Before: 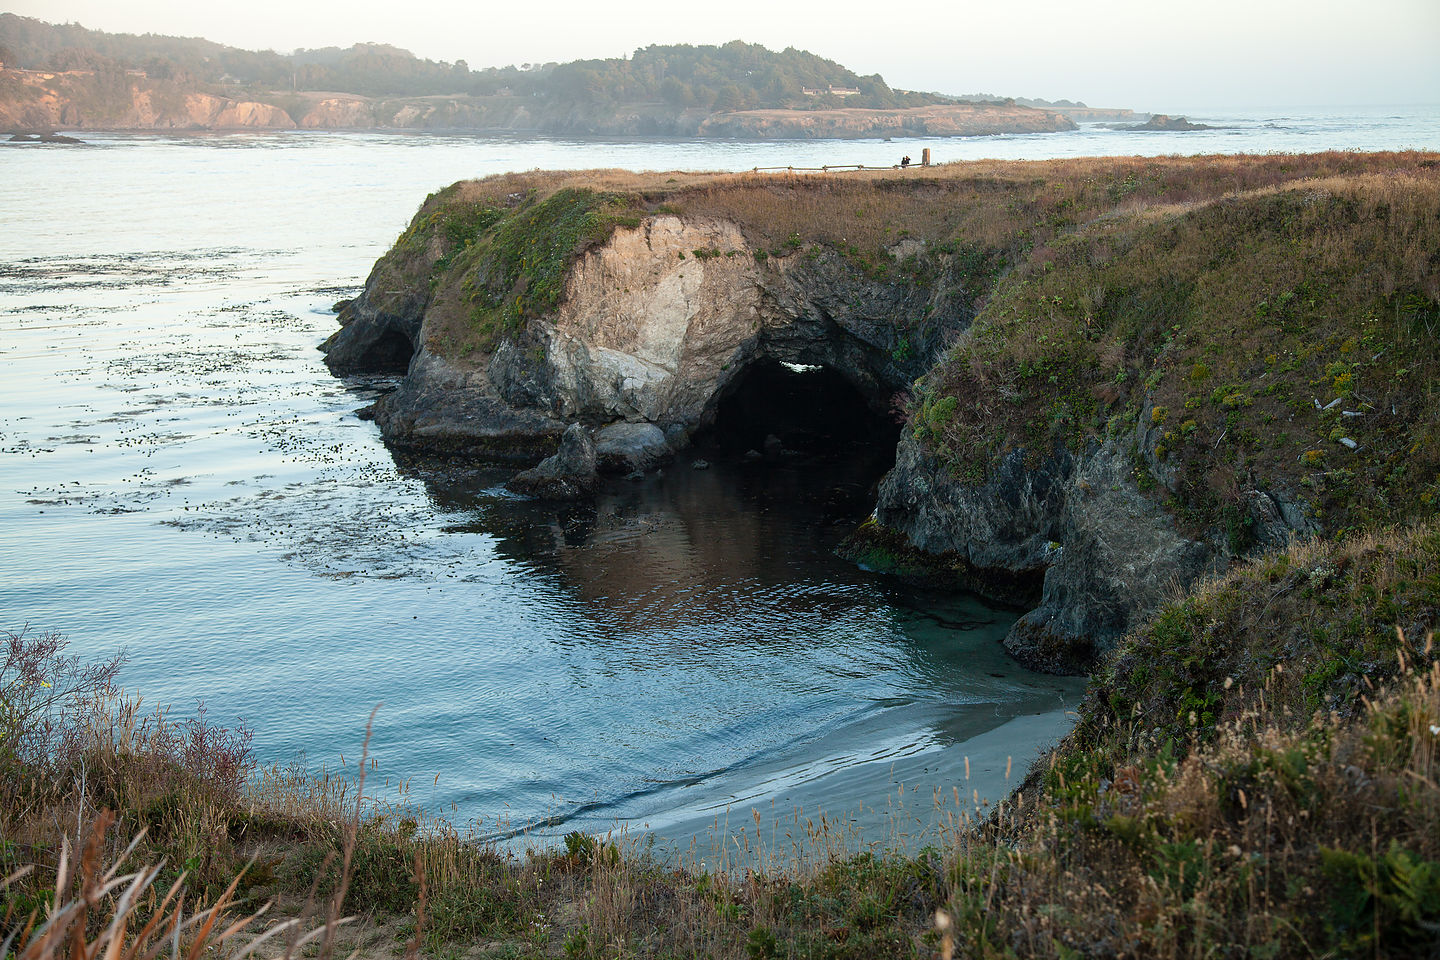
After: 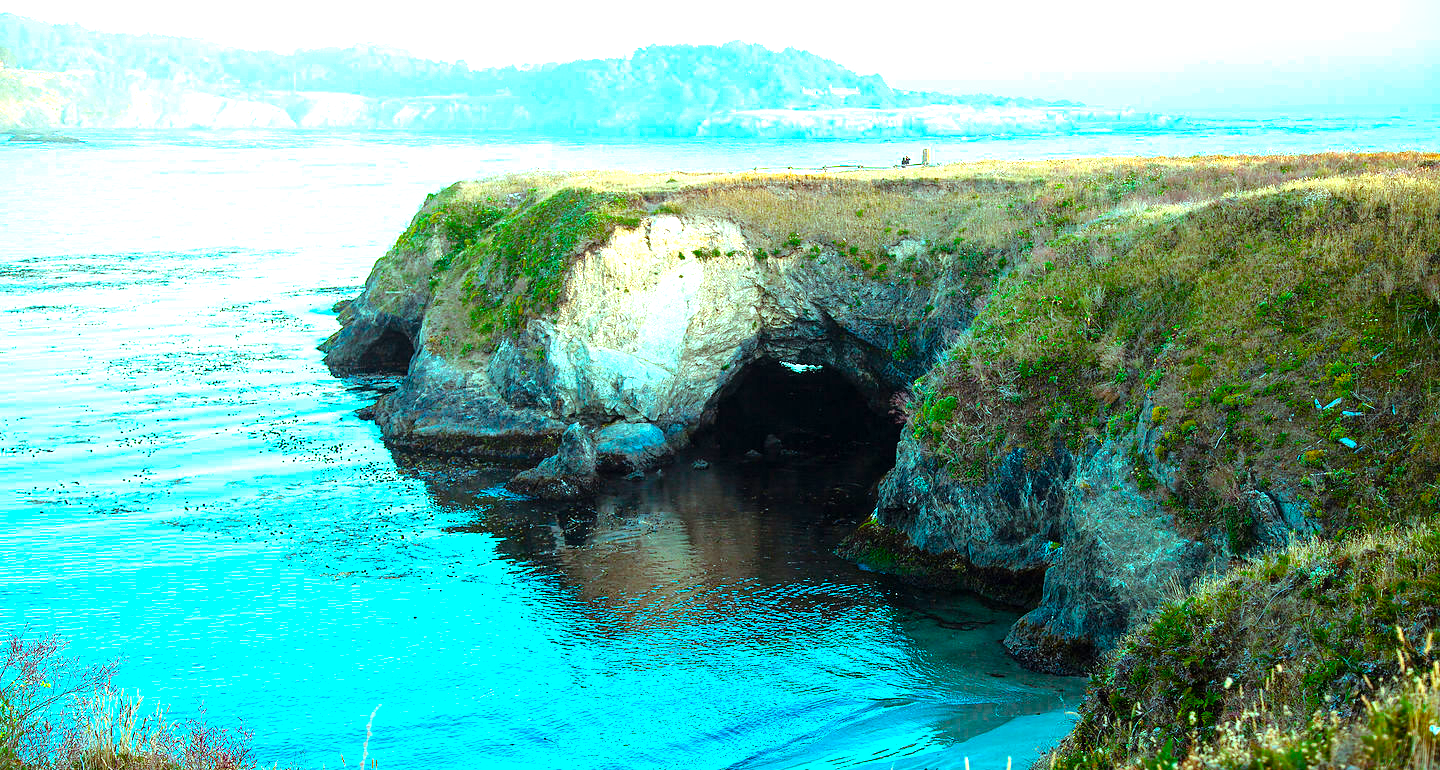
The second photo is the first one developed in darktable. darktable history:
crop: bottom 19.715%
tone equalizer: -8 EV -0.712 EV, -7 EV -0.703 EV, -6 EV -0.568 EV, -5 EV -0.368 EV, -3 EV 0.404 EV, -2 EV 0.6 EV, -1 EV 0.699 EV, +0 EV 0.75 EV, mask exposure compensation -0.513 EV
color balance rgb: highlights gain › chroma 5.327%, highlights gain › hue 196.08°, perceptual saturation grading › global saturation 39.181%, global vibrance 16.418%, saturation formula JzAzBz (2021)
exposure: black level correction 0, exposure 1.184 EV, compensate highlight preservation false
color zones: curves: ch1 [(0, 0.525) (0.143, 0.556) (0.286, 0.52) (0.429, 0.5) (0.571, 0.5) (0.714, 0.5) (0.857, 0.503) (1, 0.525)]
